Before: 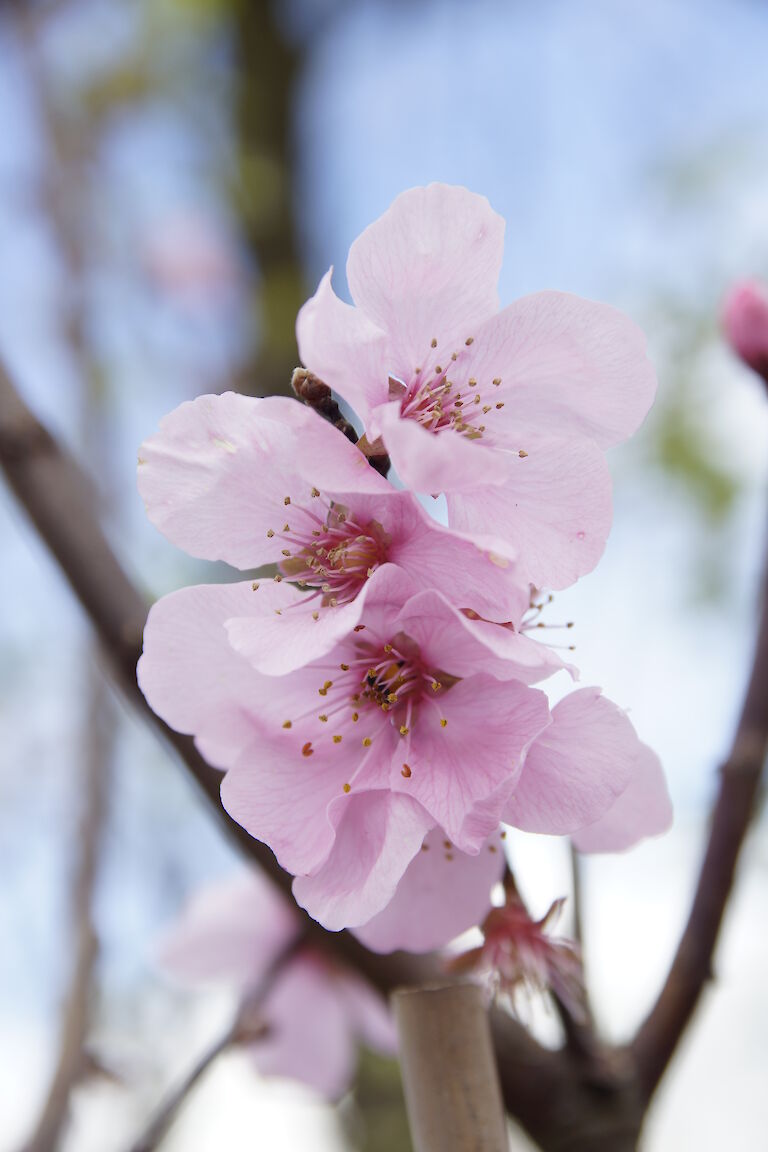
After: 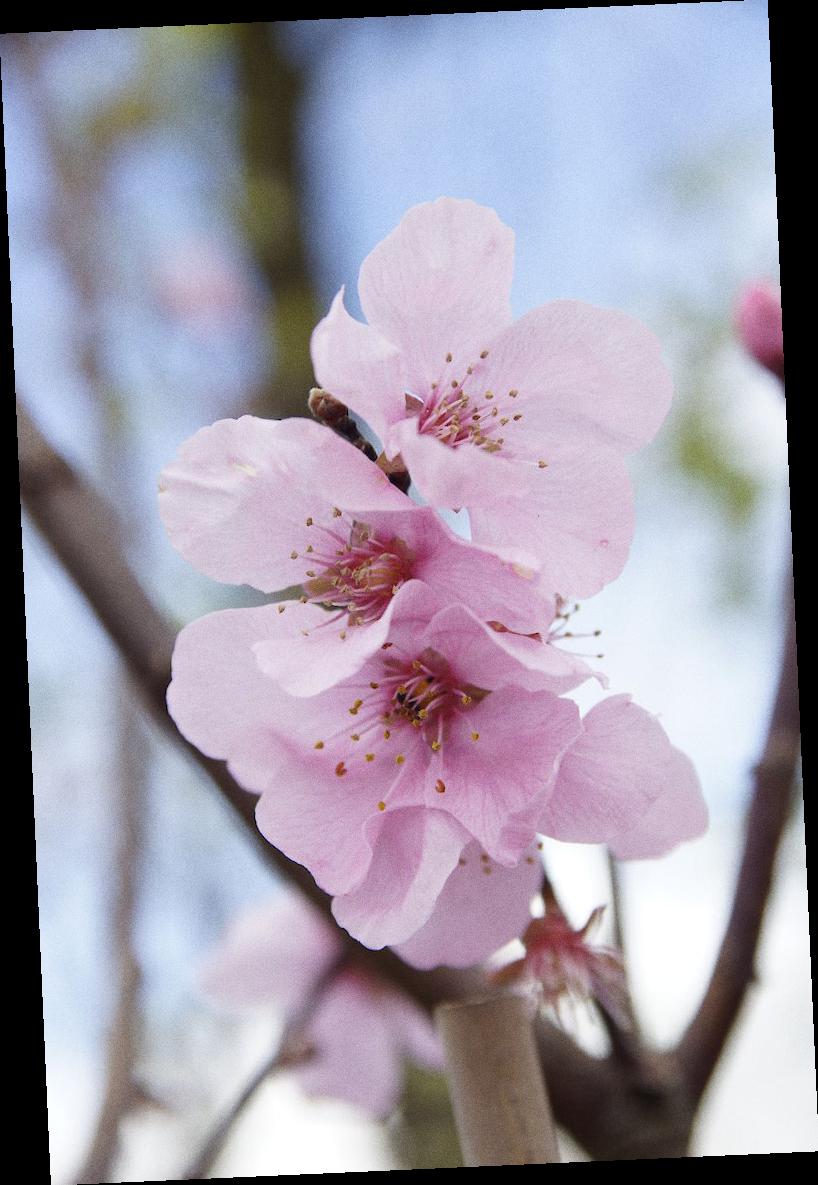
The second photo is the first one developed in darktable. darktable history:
rotate and perspective: rotation -2.56°, automatic cropping off
grain: coarseness 0.47 ISO
